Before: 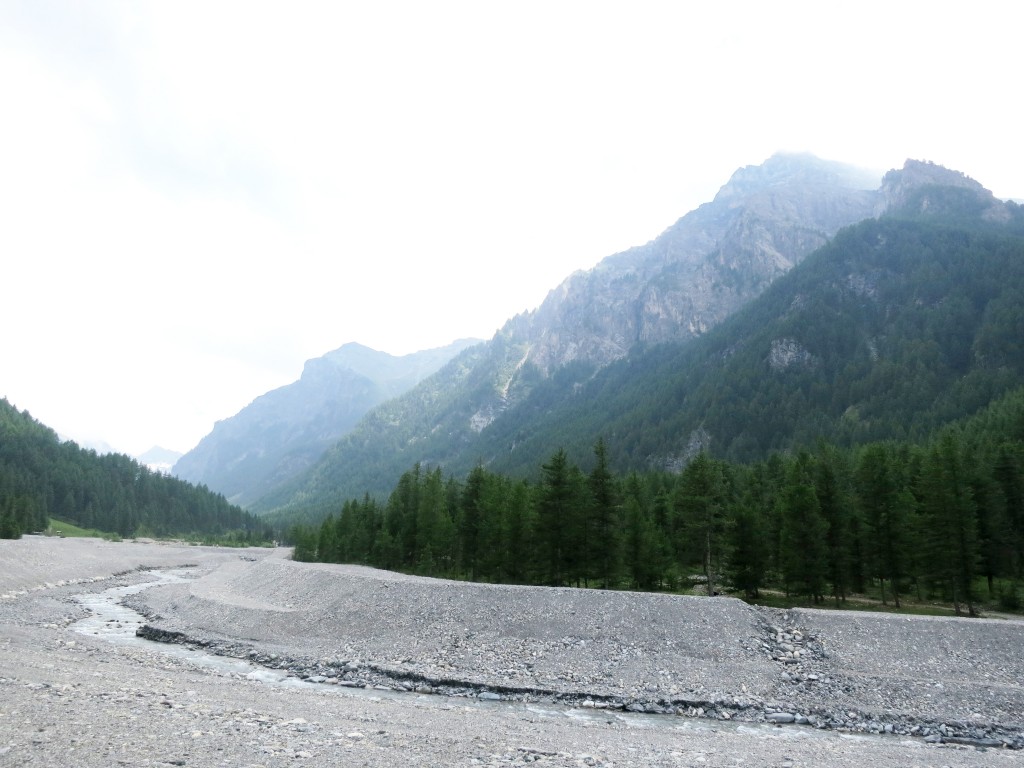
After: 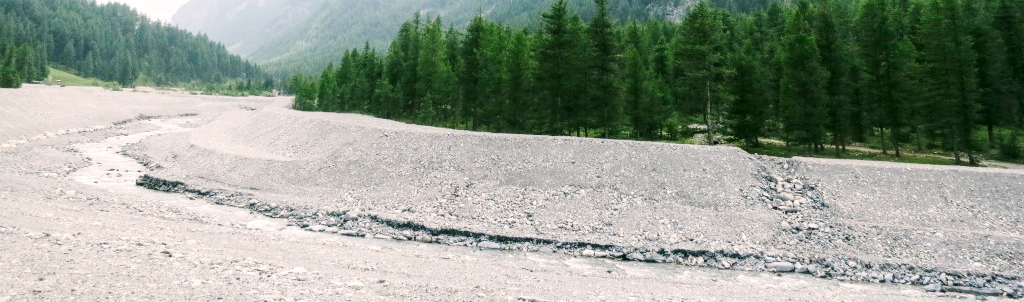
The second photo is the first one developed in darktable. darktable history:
crop and rotate: top 58.732%, bottom 1.855%
levels: black 0.075%
color correction: highlights a* 4.65, highlights b* 4.94, shadows a* -7.31, shadows b* 4.77
local contrast: on, module defaults
contrast brightness saturation: contrast 0.077, saturation 0.02
exposure: black level correction -0.002, exposure 0.542 EV, compensate exposure bias true, compensate highlight preservation false
tone curve: curves: ch0 [(0, 0) (0.239, 0.248) (0.508, 0.606) (0.826, 0.855) (1, 0.945)]; ch1 [(0, 0) (0.401, 0.42) (0.442, 0.47) (0.492, 0.498) (0.511, 0.516) (0.555, 0.586) (0.681, 0.739) (1, 1)]; ch2 [(0, 0) (0.411, 0.433) (0.5, 0.504) (0.545, 0.574) (1, 1)], preserve colors none
